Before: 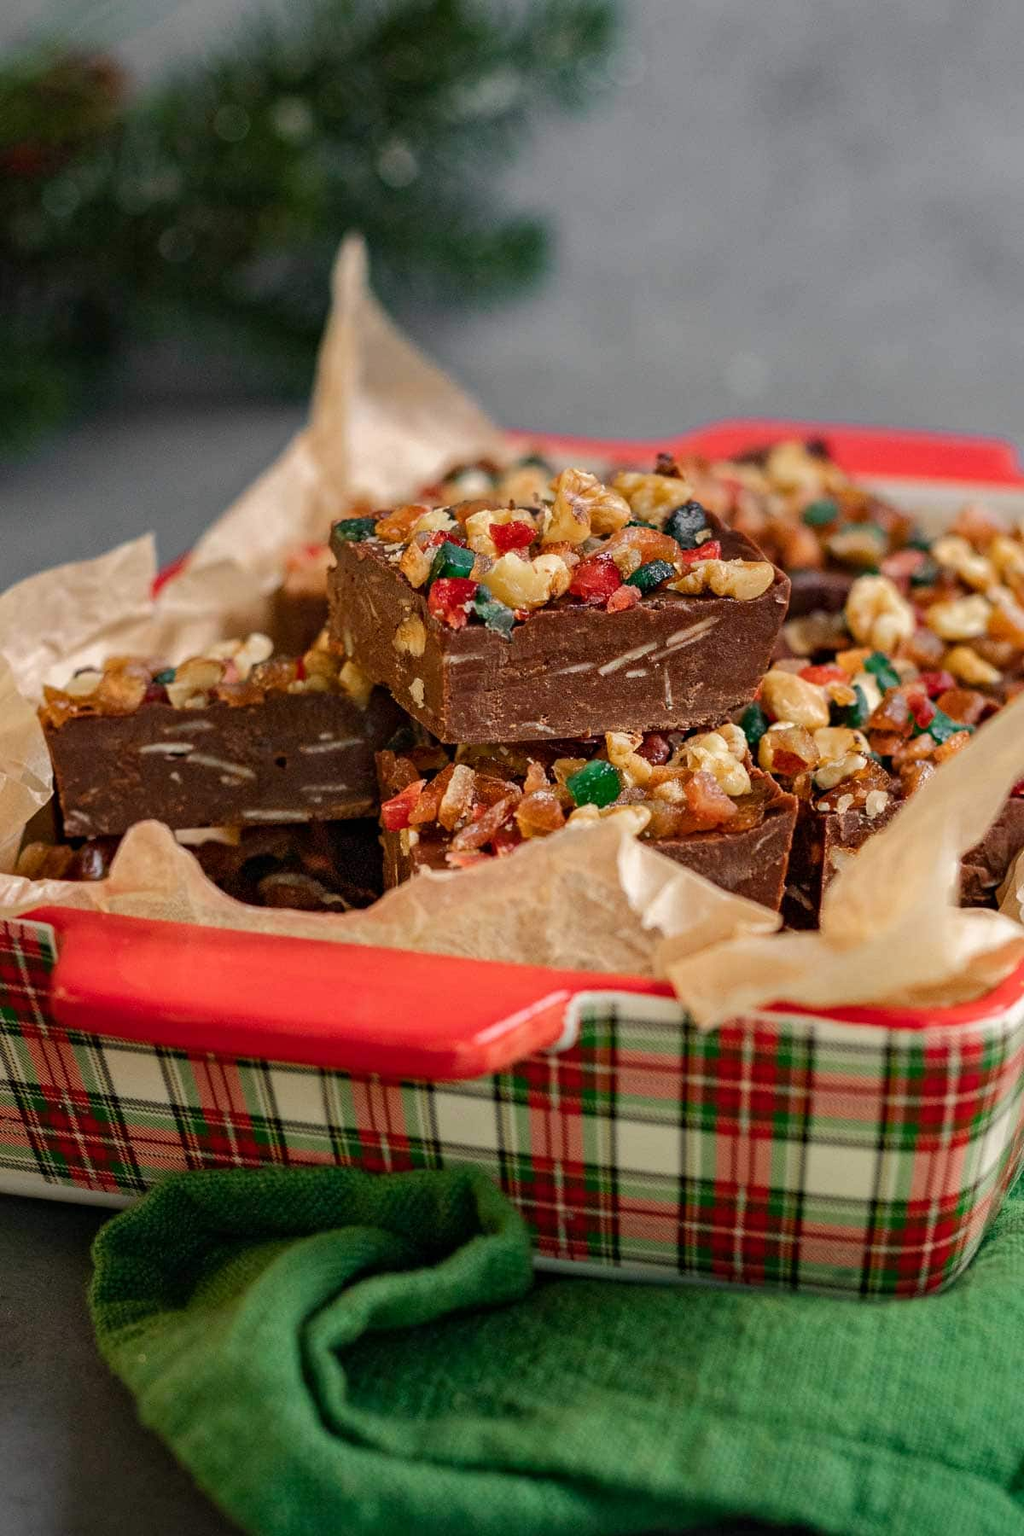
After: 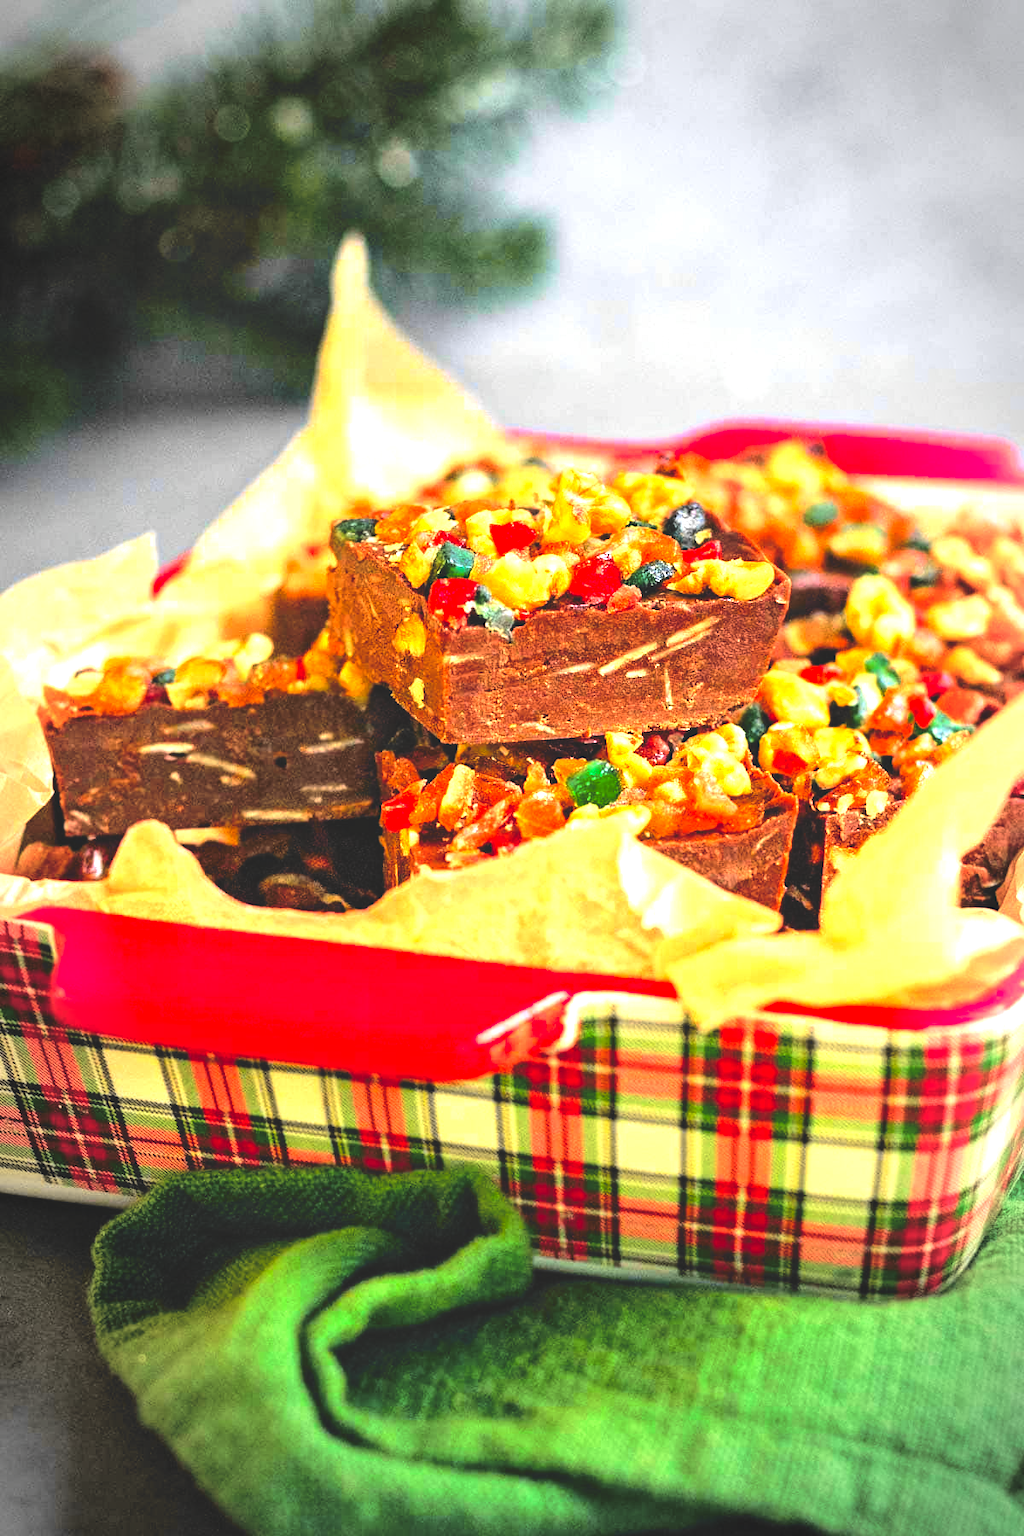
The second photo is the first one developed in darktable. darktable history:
exposure: exposure 2 EV, compensate highlight preservation false
vignetting: automatic ratio true
rgb curve: curves: ch0 [(0, 0.186) (0.314, 0.284) (0.775, 0.708) (1, 1)], compensate middle gray true, preserve colors none
tone curve: curves: ch0 [(0, 0.01) (0.097, 0.07) (0.204, 0.173) (0.447, 0.517) (0.539, 0.624) (0.733, 0.791) (0.879, 0.898) (1, 0.98)]; ch1 [(0, 0) (0.393, 0.415) (0.447, 0.448) (0.485, 0.494) (0.523, 0.509) (0.545, 0.541) (0.574, 0.561) (0.648, 0.674) (1, 1)]; ch2 [(0, 0) (0.369, 0.388) (0.449, 0.431) (0.499, 0.5) (0.521, 0.51) (0.53, 0.54) (0.564, 0.569) (0.674, 0.735) (1, 1)], color space Lab, independent channels, preserve colors none
contrast brightness saturation: contrast 0.04, saturation 0.16
